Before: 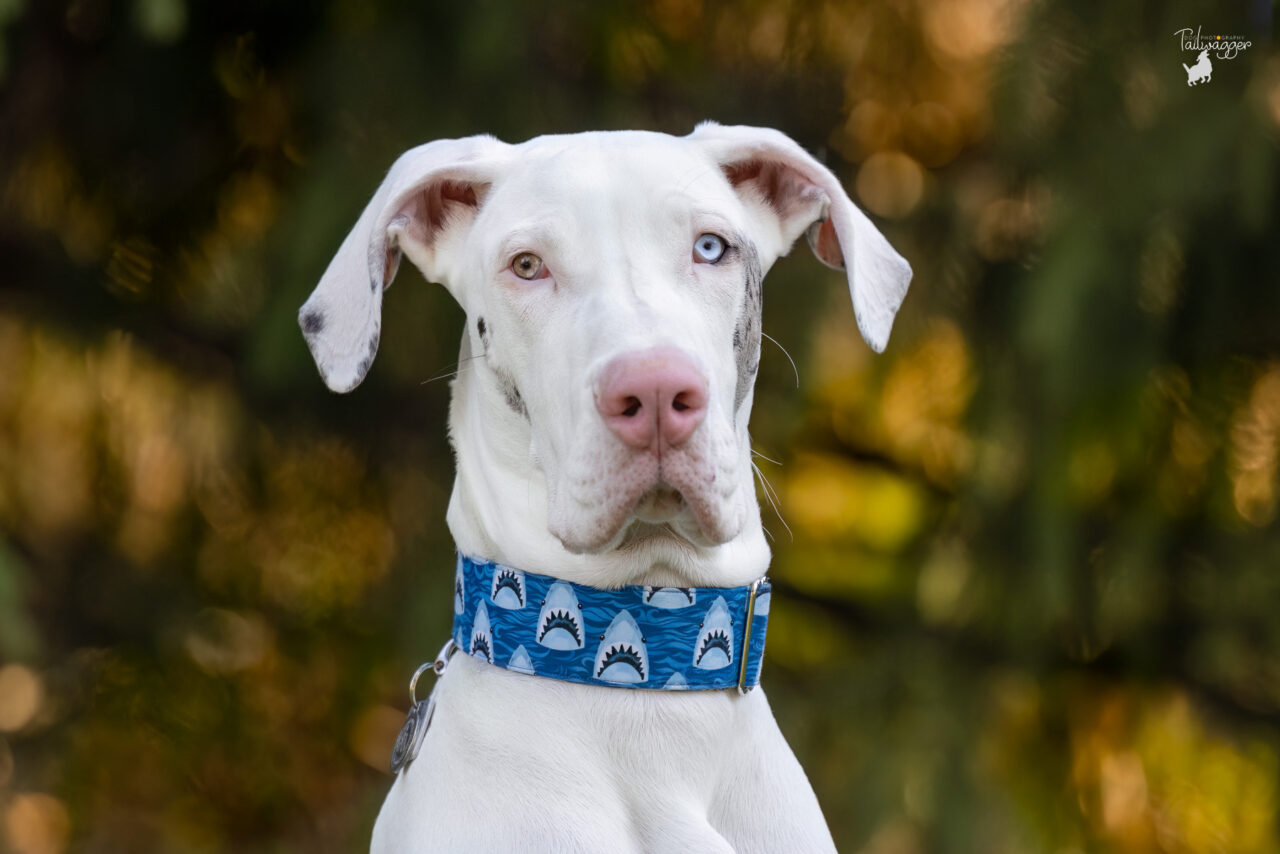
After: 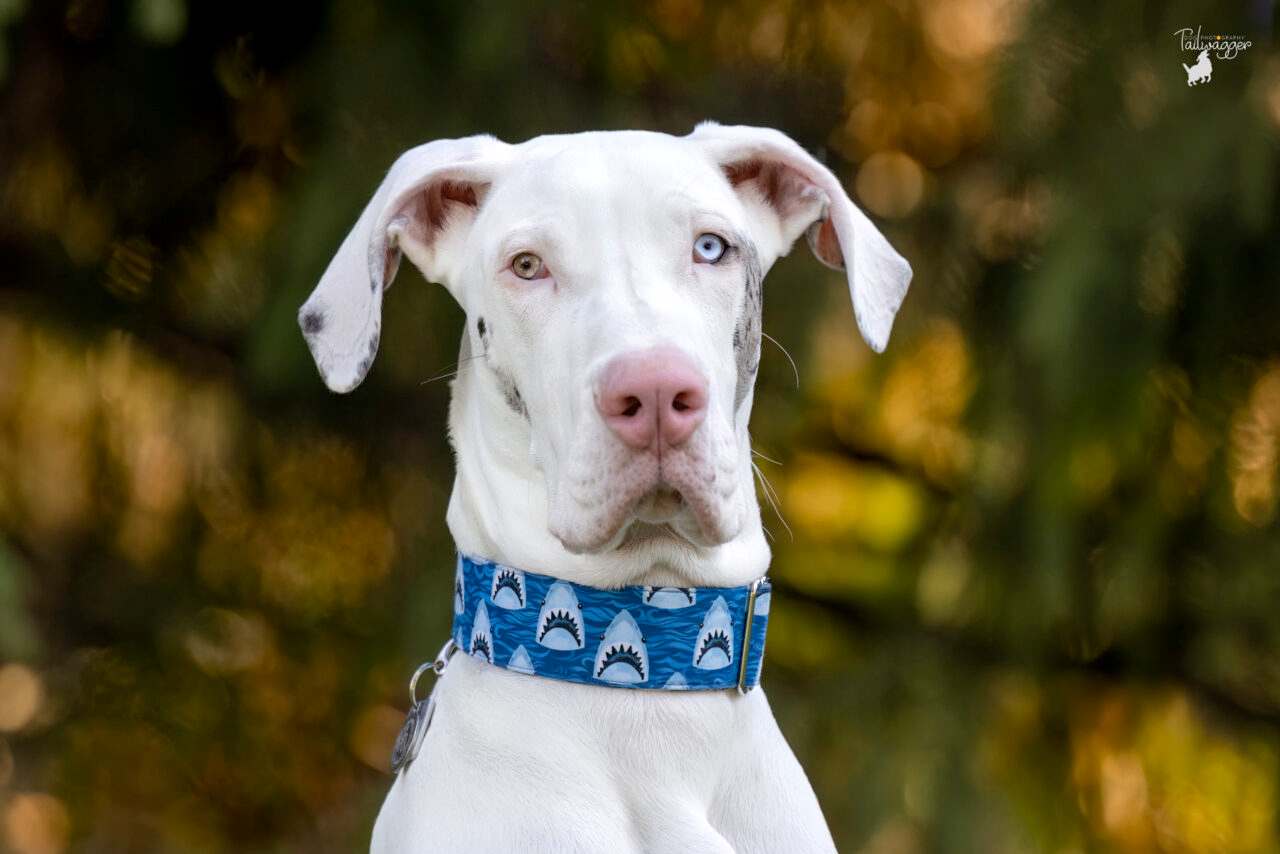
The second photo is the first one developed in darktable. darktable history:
exposure: black level correction 0.002, exposure 0.148 EV, compensate highlight preservation false
